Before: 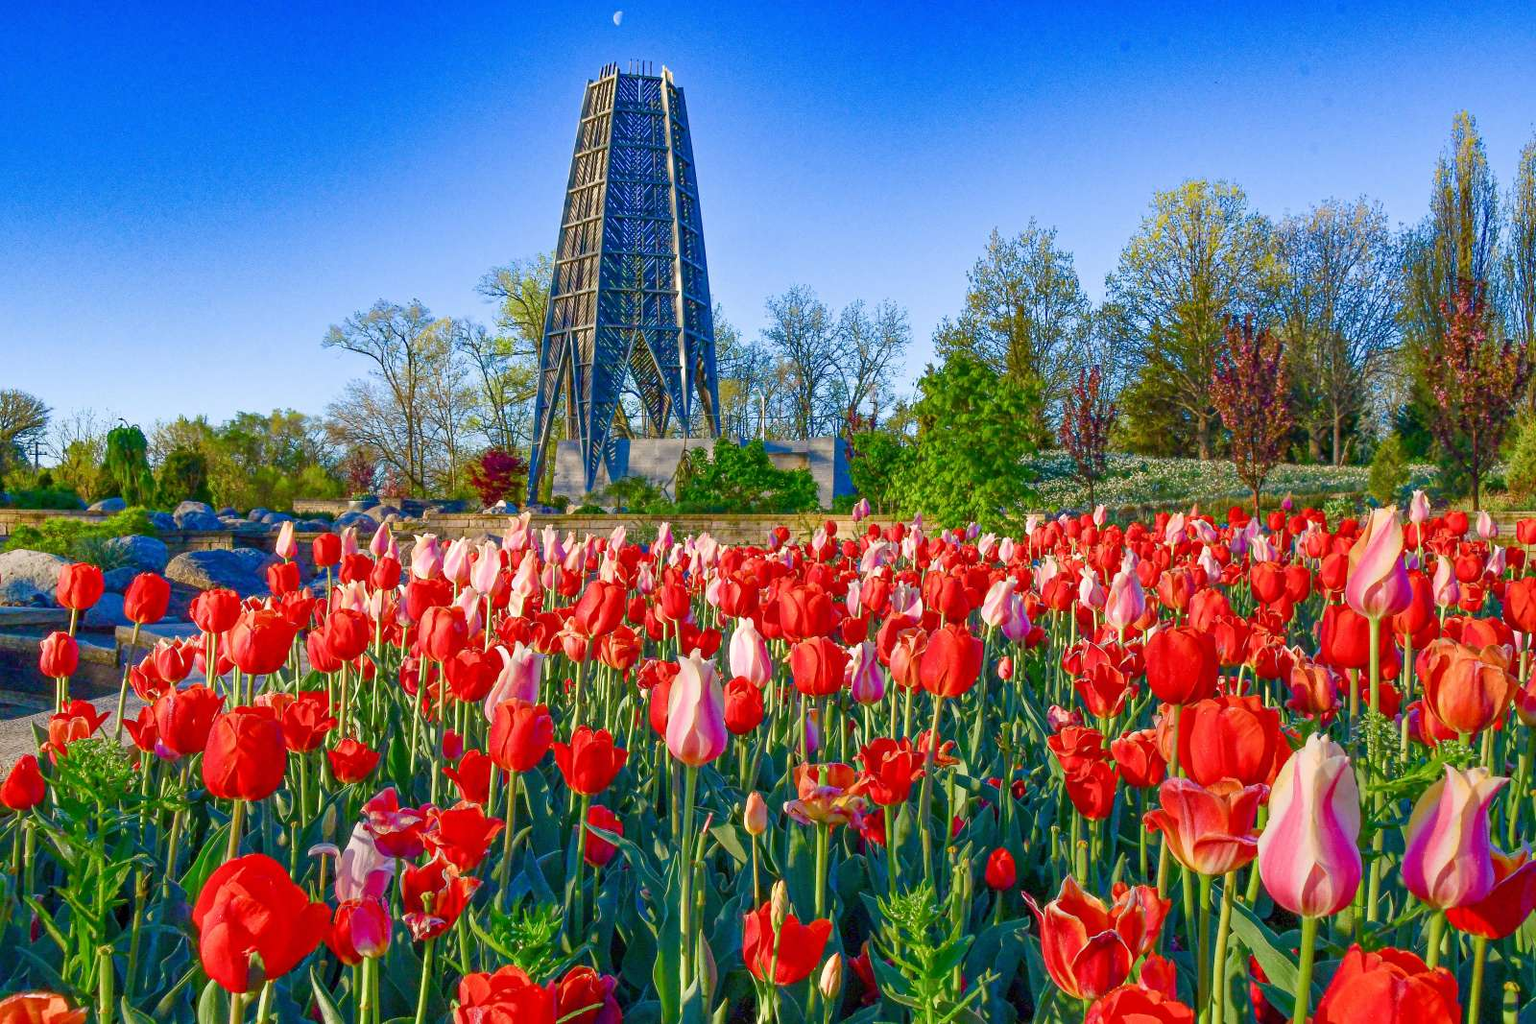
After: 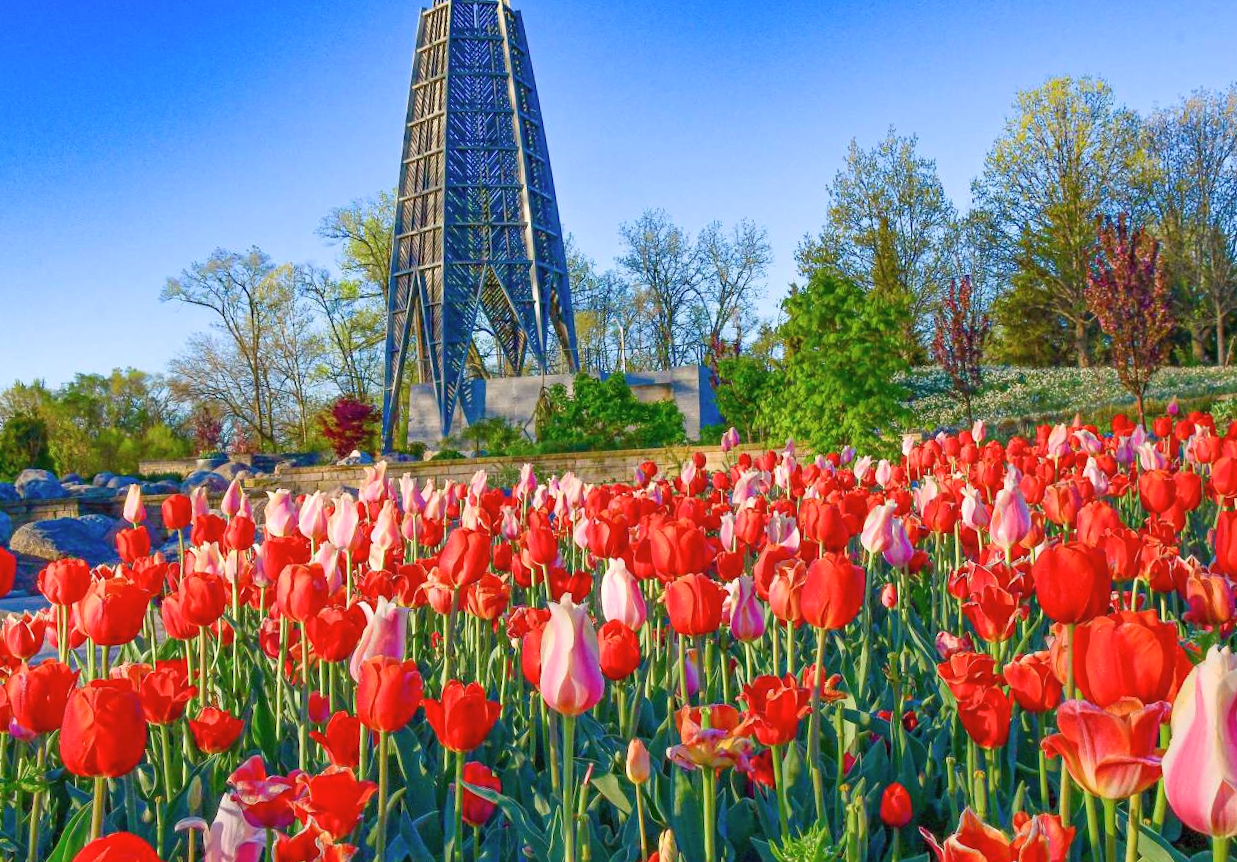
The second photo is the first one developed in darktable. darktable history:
rotate and perspective: rotation -3.18°, automatic cropping off
contrast brightness saturation: contrast 0.05, brightness 0.06, saturation 0.01
crop and rotate: left 11.831%, top 11.346%, right 13.429%, bottom 13.899%
